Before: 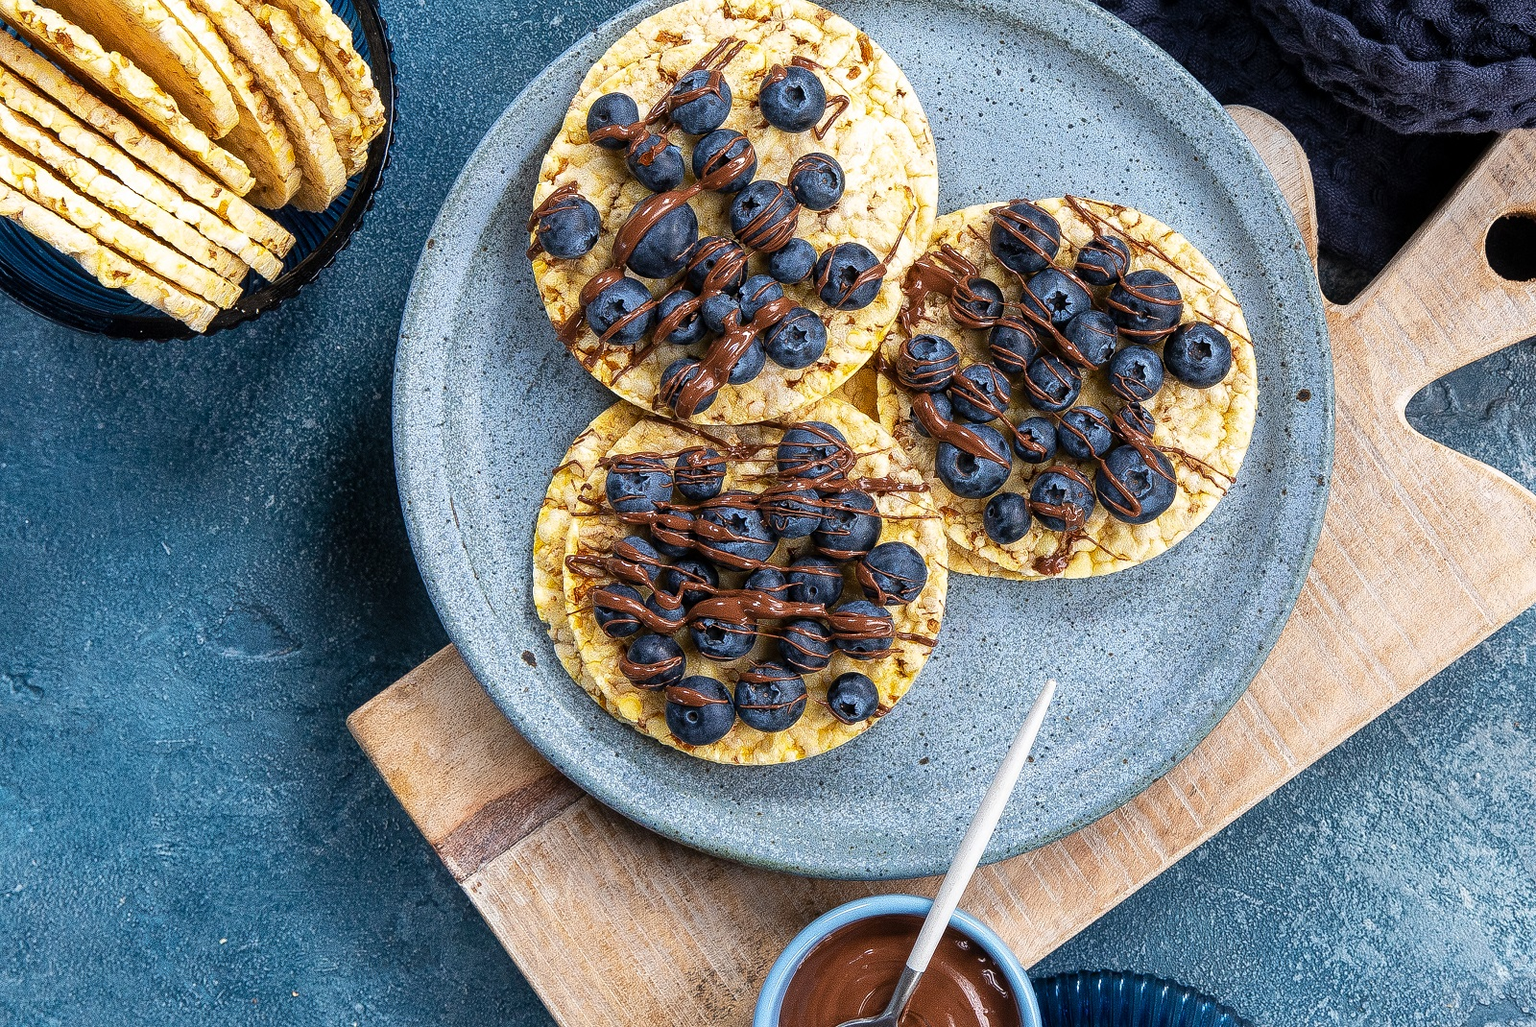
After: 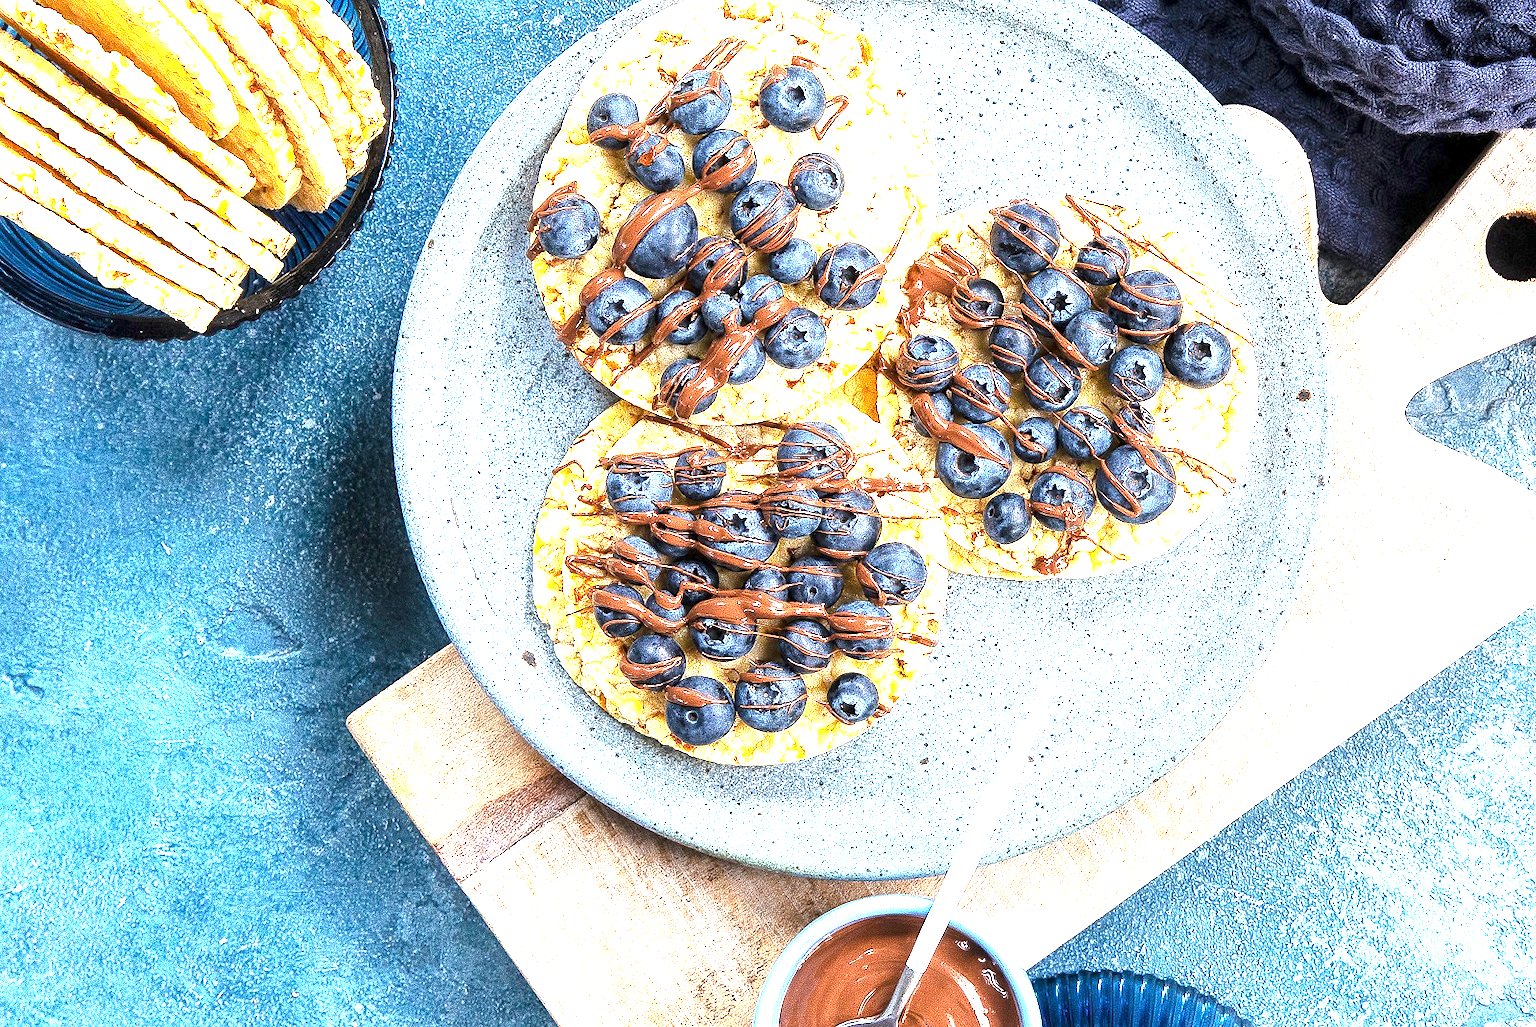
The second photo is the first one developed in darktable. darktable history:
exposure: exposure 2.213 EV, compensate exposure bias true, compensate highlight preservation false
